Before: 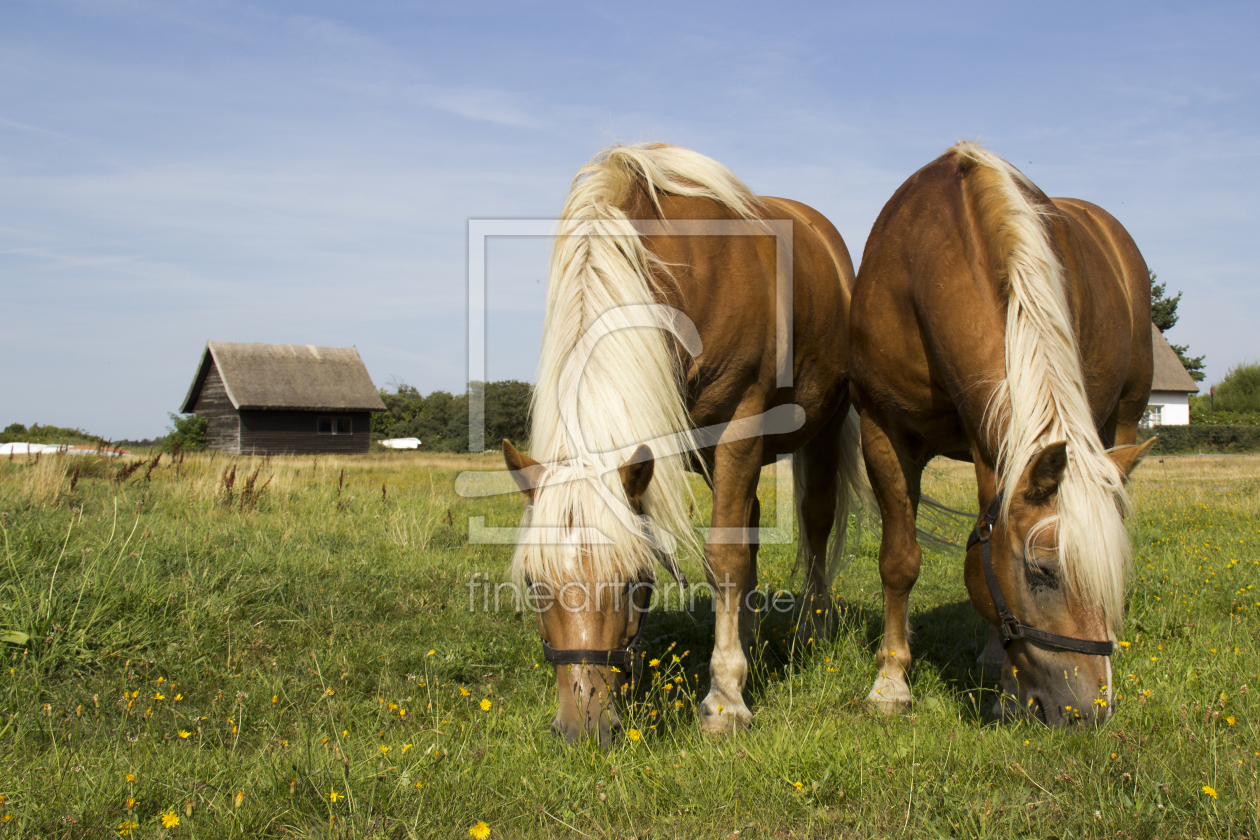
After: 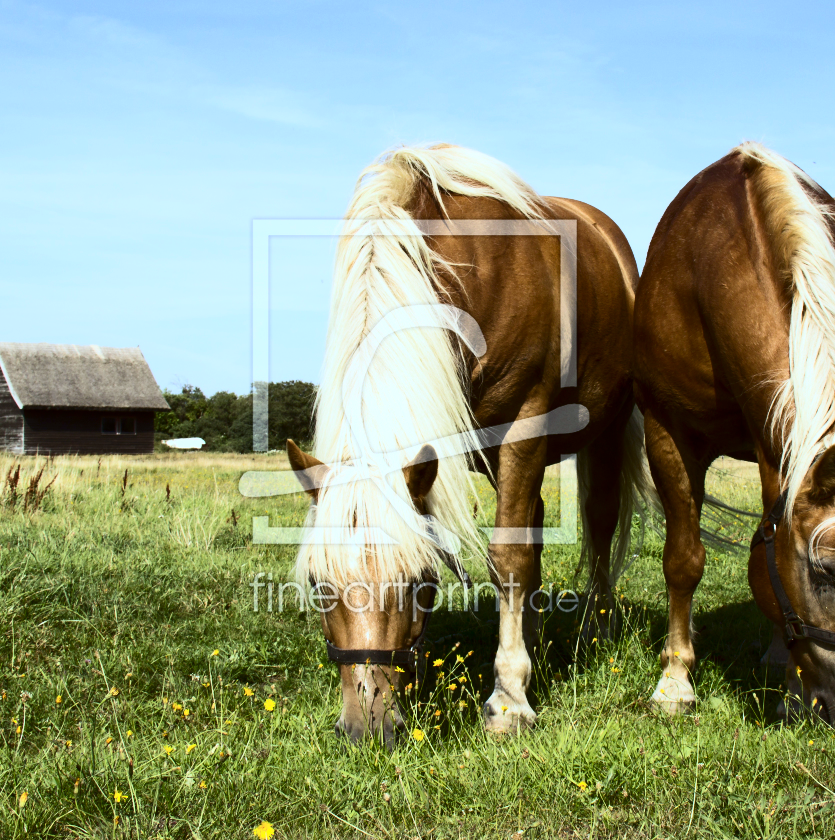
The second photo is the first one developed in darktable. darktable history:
color correction: highlights a* -2.91, highlights b* -2.23, shadows a* 2.2, shadows b* 2.84
crop: left 17.202%, right 16.525%
color calibration: x 0.372, y 0.387, temperature 4283.67 K
contrast brightness saturation: contrast 0.413, brightness 0.1, saturation 0.211
